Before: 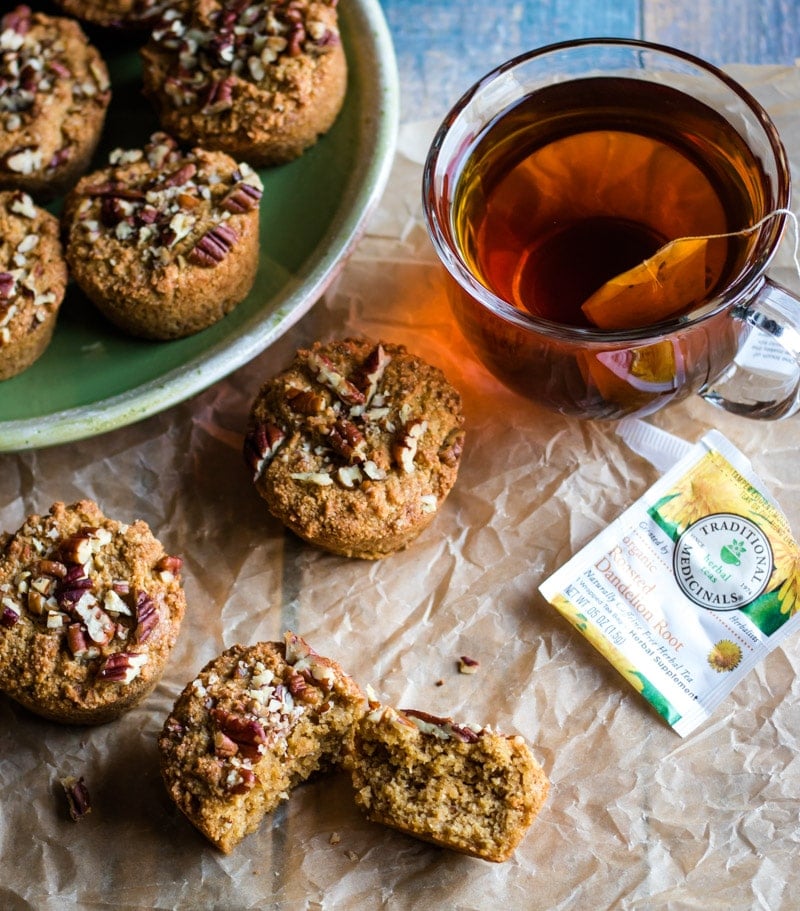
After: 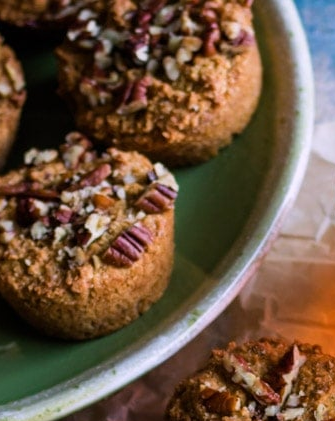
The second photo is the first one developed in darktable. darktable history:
exposure: exposure -0.21 EV, compensate highlight preservation false
crop and rotate: left 10.817%, top 0.062%, right 47.194%, bottom 53.626%
white balance: red 1.05, blue 1.072
